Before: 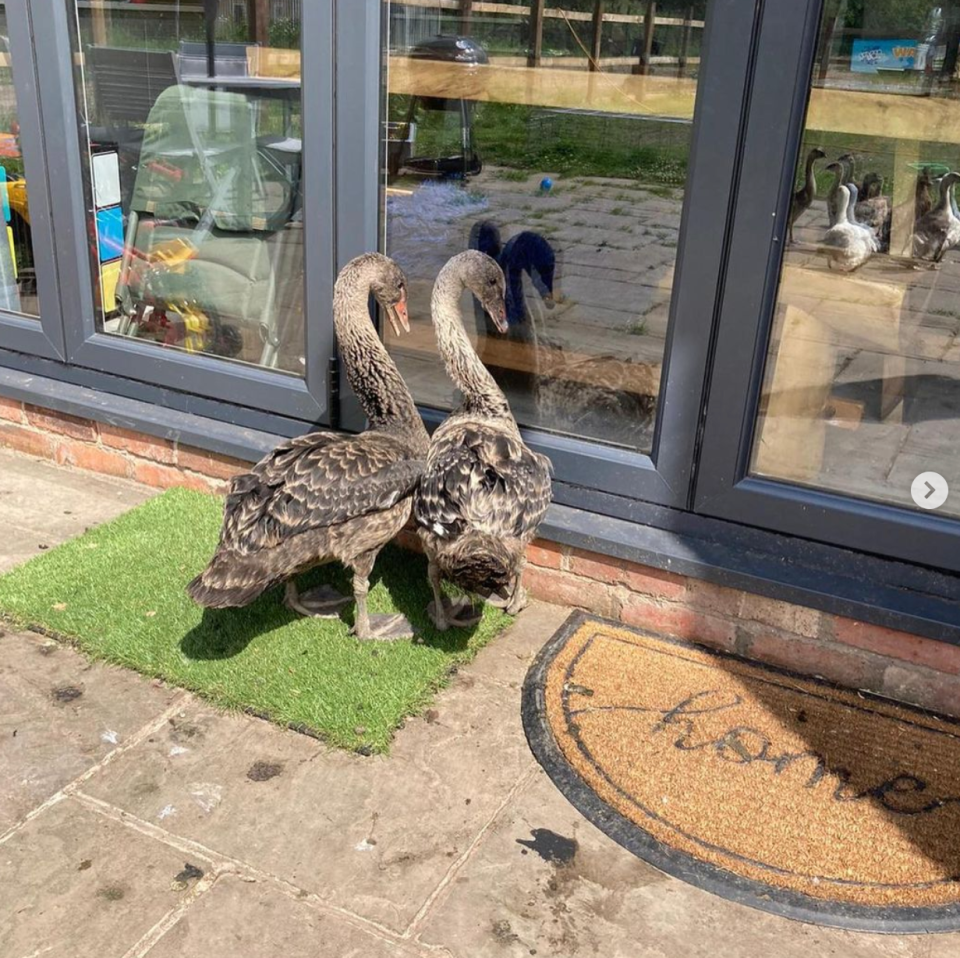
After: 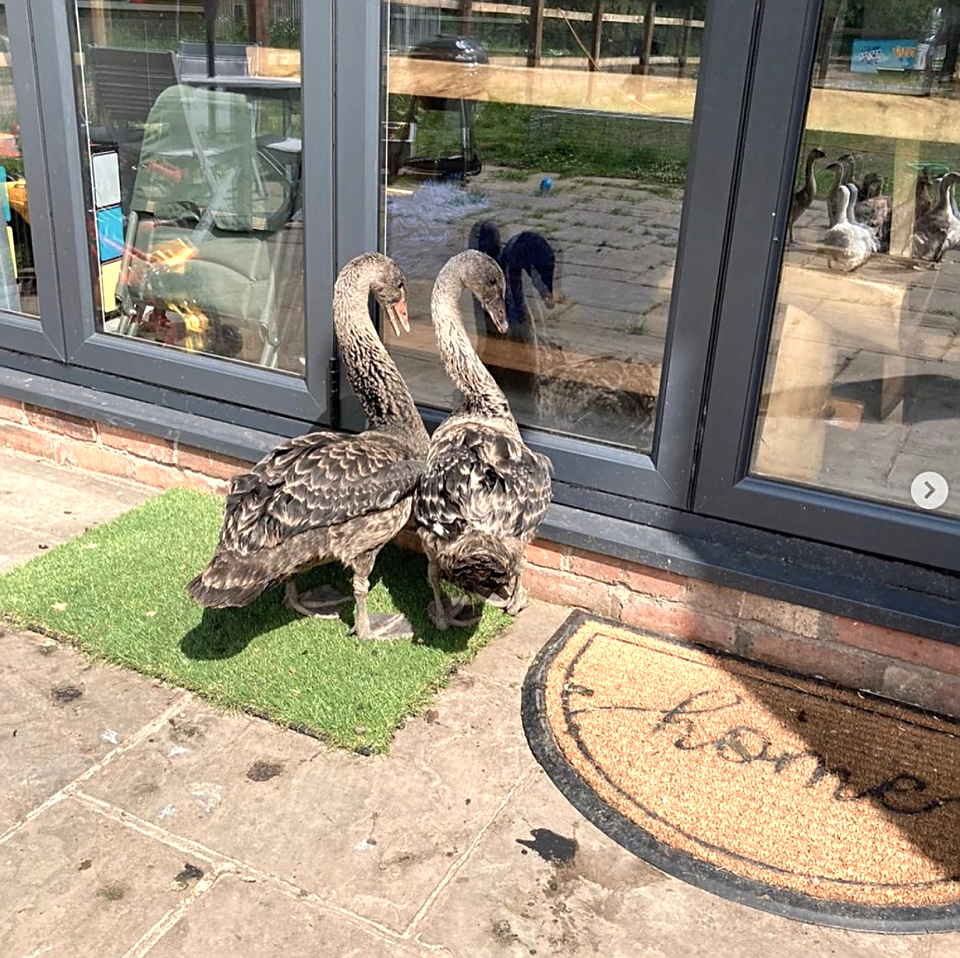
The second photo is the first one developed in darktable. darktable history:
sharpen: on, module defaults
color zones: curves: ch0 [(0.018, 0.548) (0.224, 0.64) (0.425, 0.447) (0.675, 0.575) (0.732, 0.579)]; ch1 [(0.066, 0.487) (0.25, 0.5) (0.404, 0.43) (0.75, 0.421) (0.956, 0.421)]; ch2 [(0.044, 0.561) (0.215, 0.465) (0.399, 0.544) (0.465, 0.548) (0.614, 0.447) (0.724, 0.43) (0.882, 0.623) (0.956, 0.632)]
